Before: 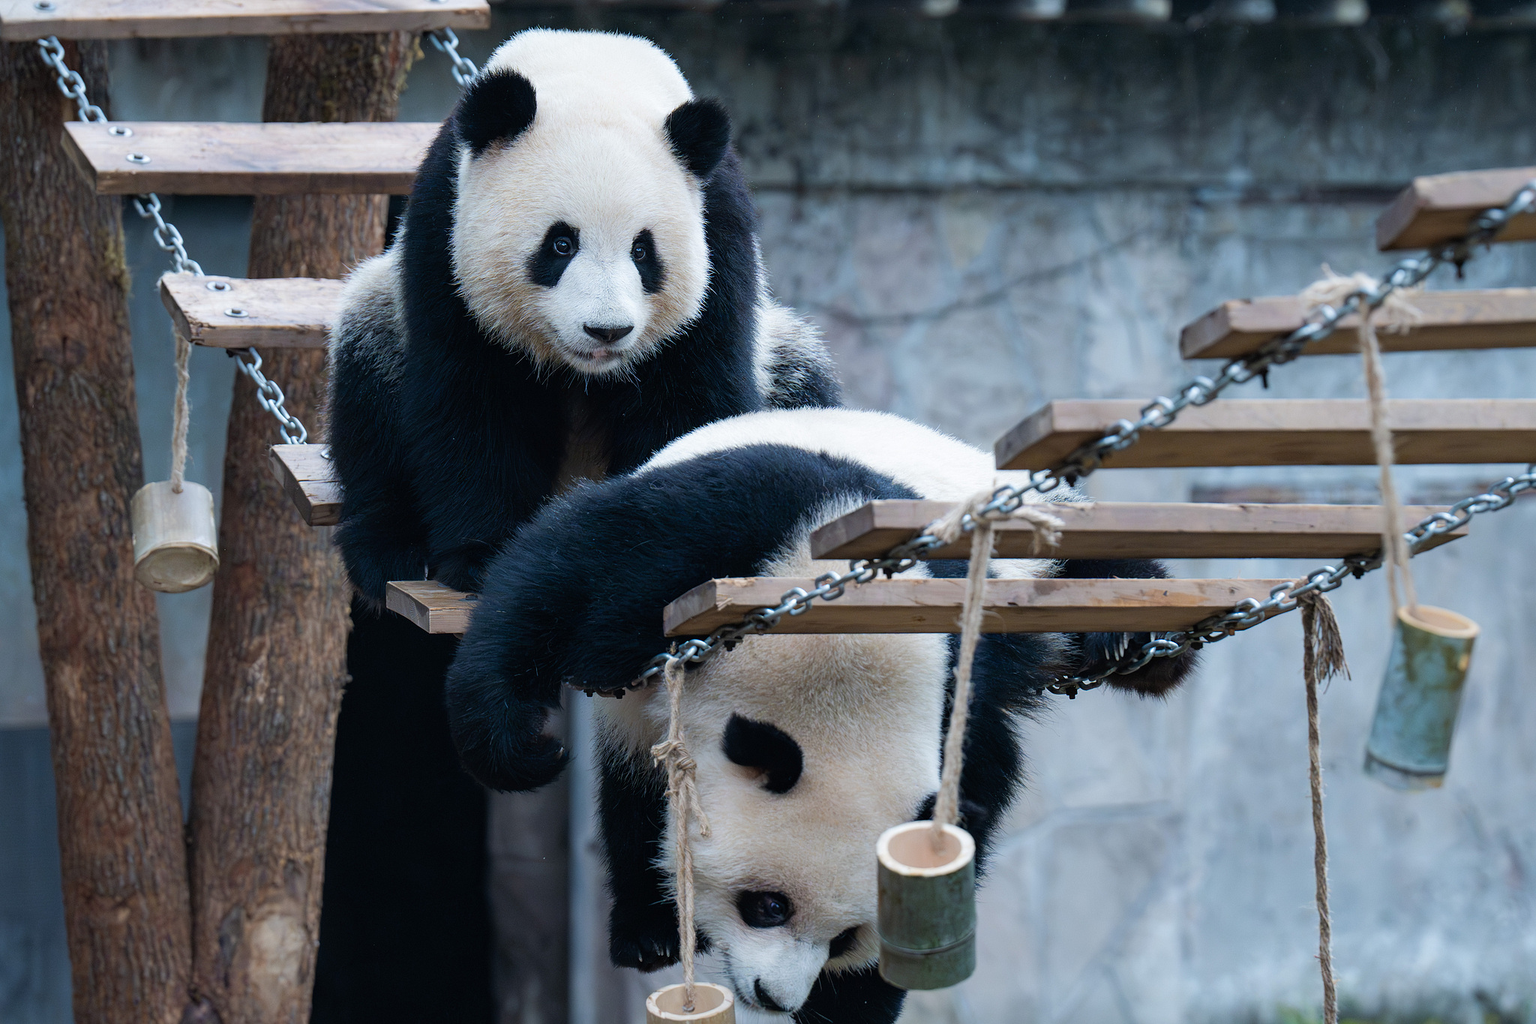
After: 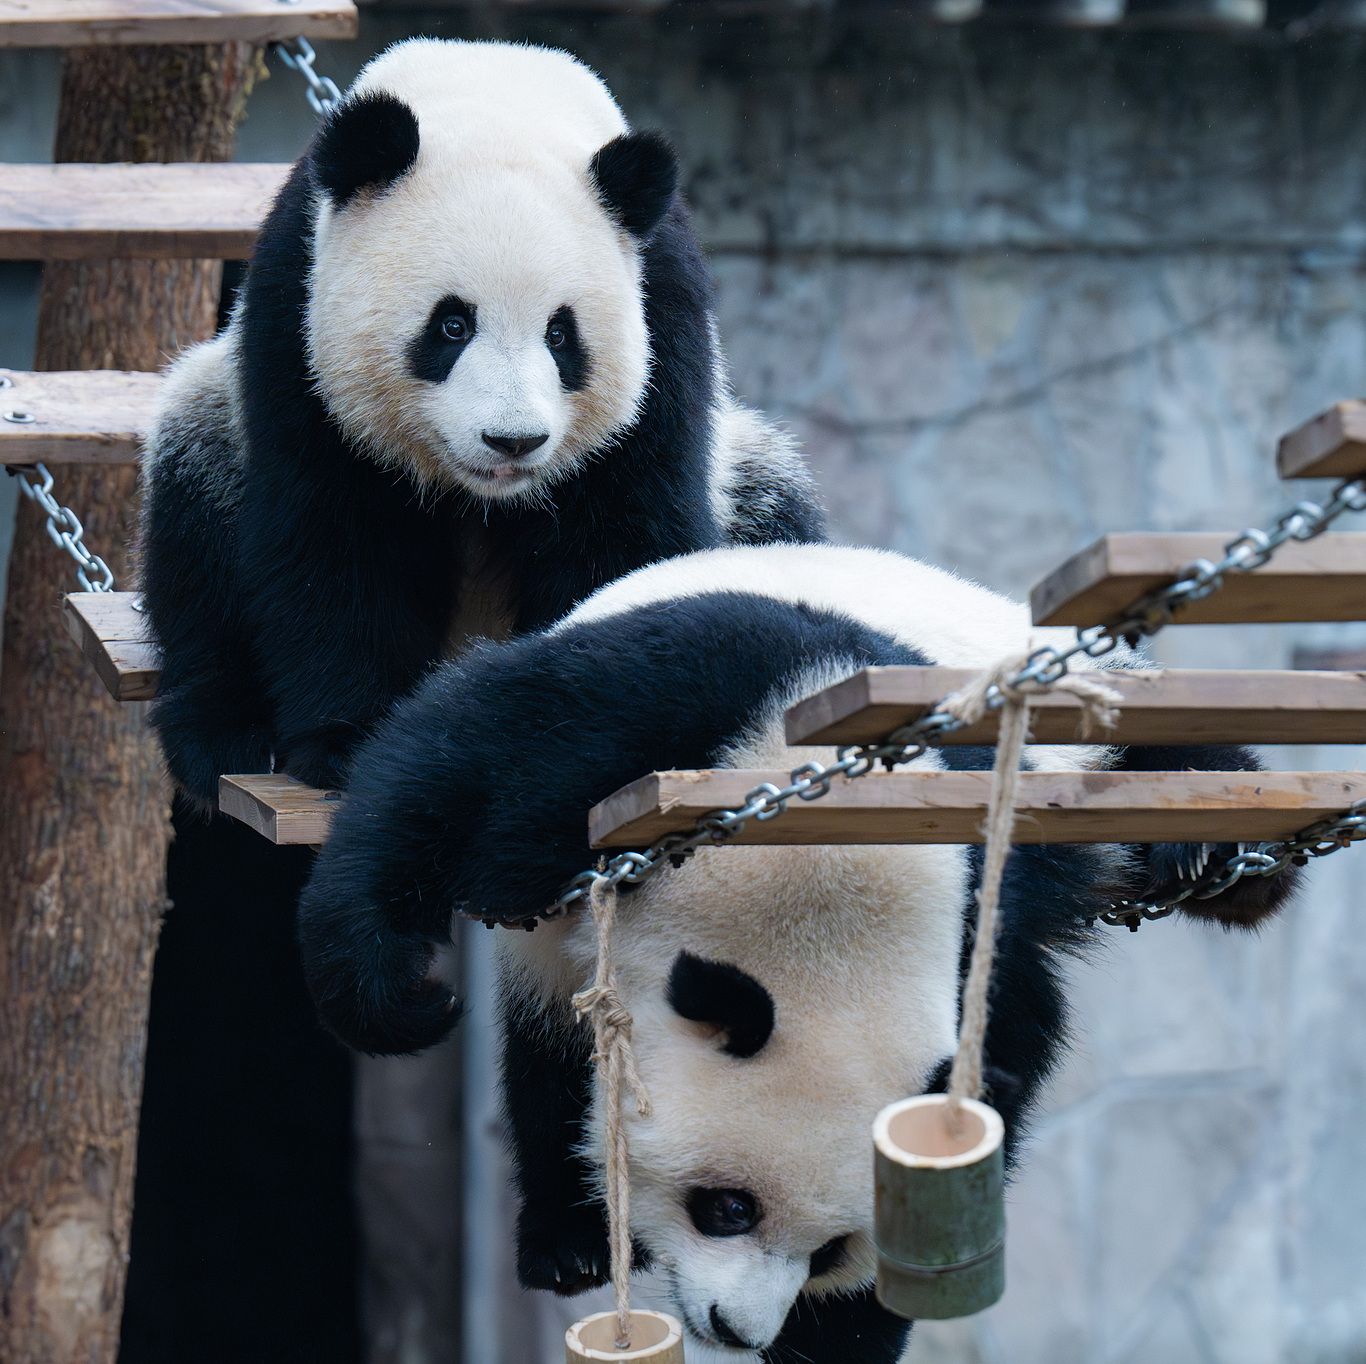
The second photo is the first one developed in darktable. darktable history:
crop and rotate: left 14.466%, right 18.819%
